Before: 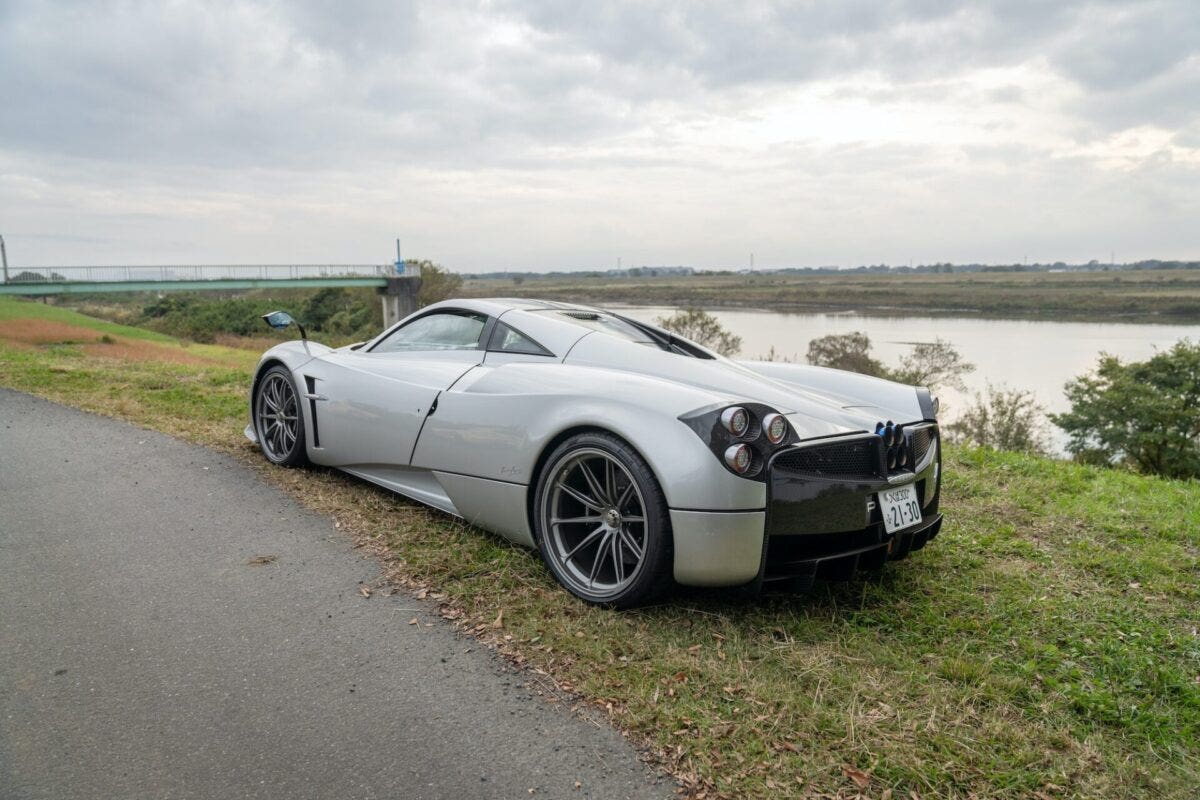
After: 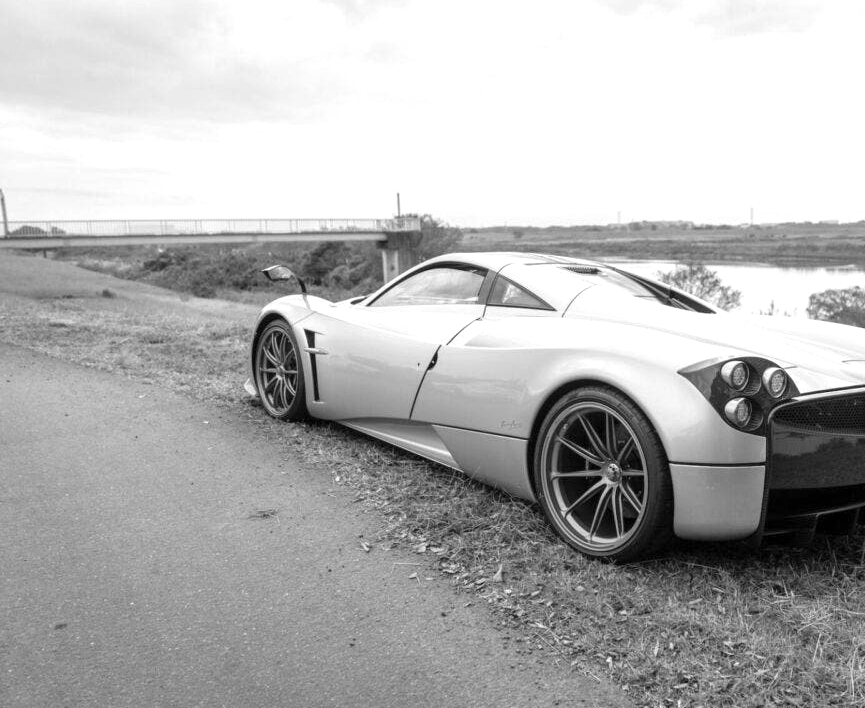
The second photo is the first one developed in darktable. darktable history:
contrast brightness saturation: saturation -1
levels: black 0.053%
exposure: exposure 0.605 EV, compensate highlight preservation false
color balance rgb: perceptual saturation grading › global saturation 20%, perceptual saturation grading › highlights -25.755%, perceptual saturation grading › shadows 23.928%, global vibrance 20%
crop: top 5.77%, right 27.87%, bottom 5.707%
